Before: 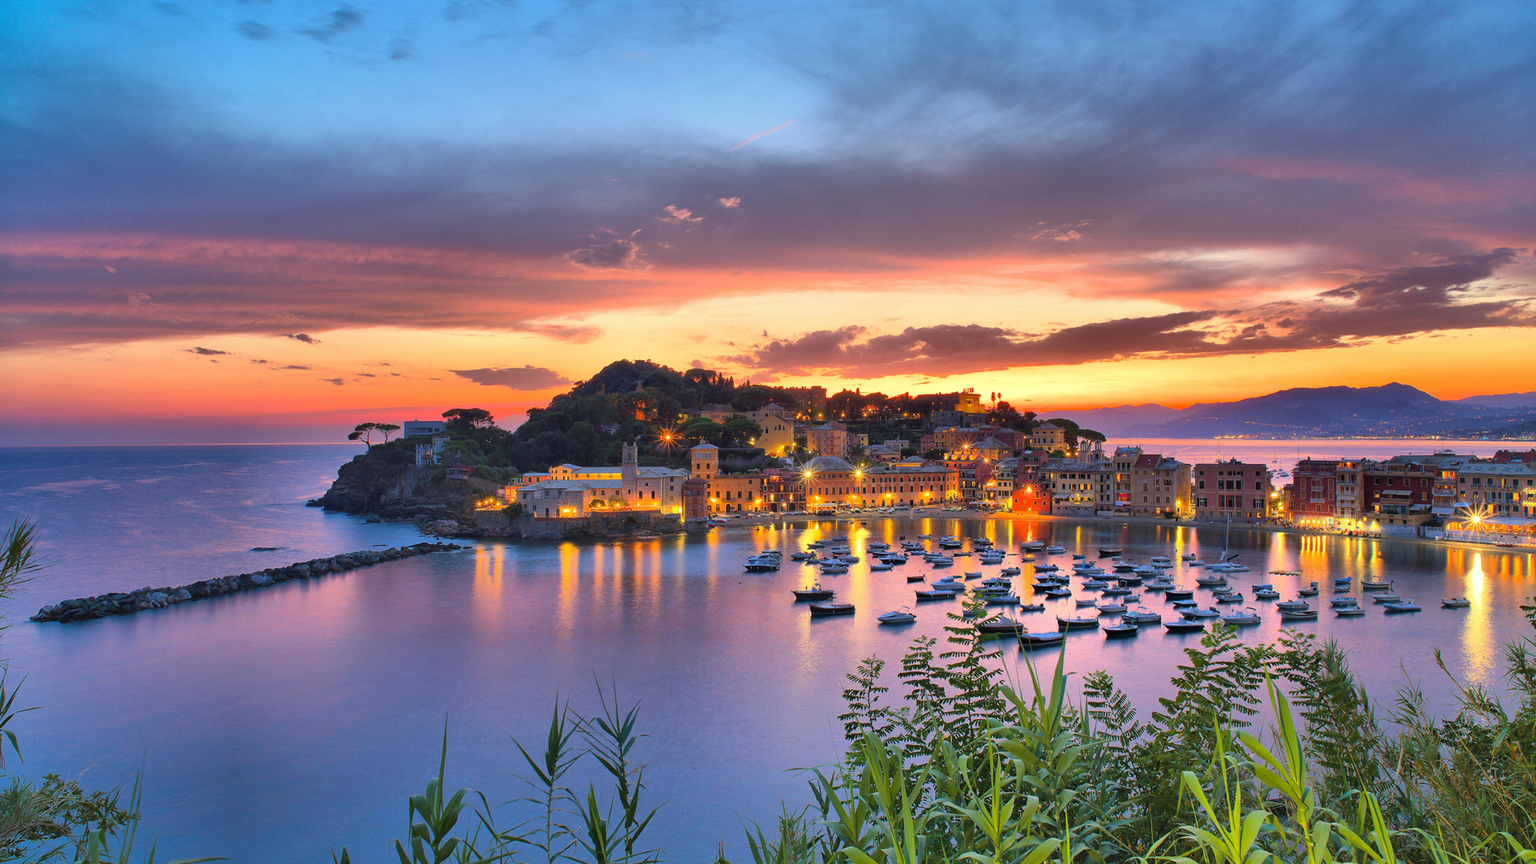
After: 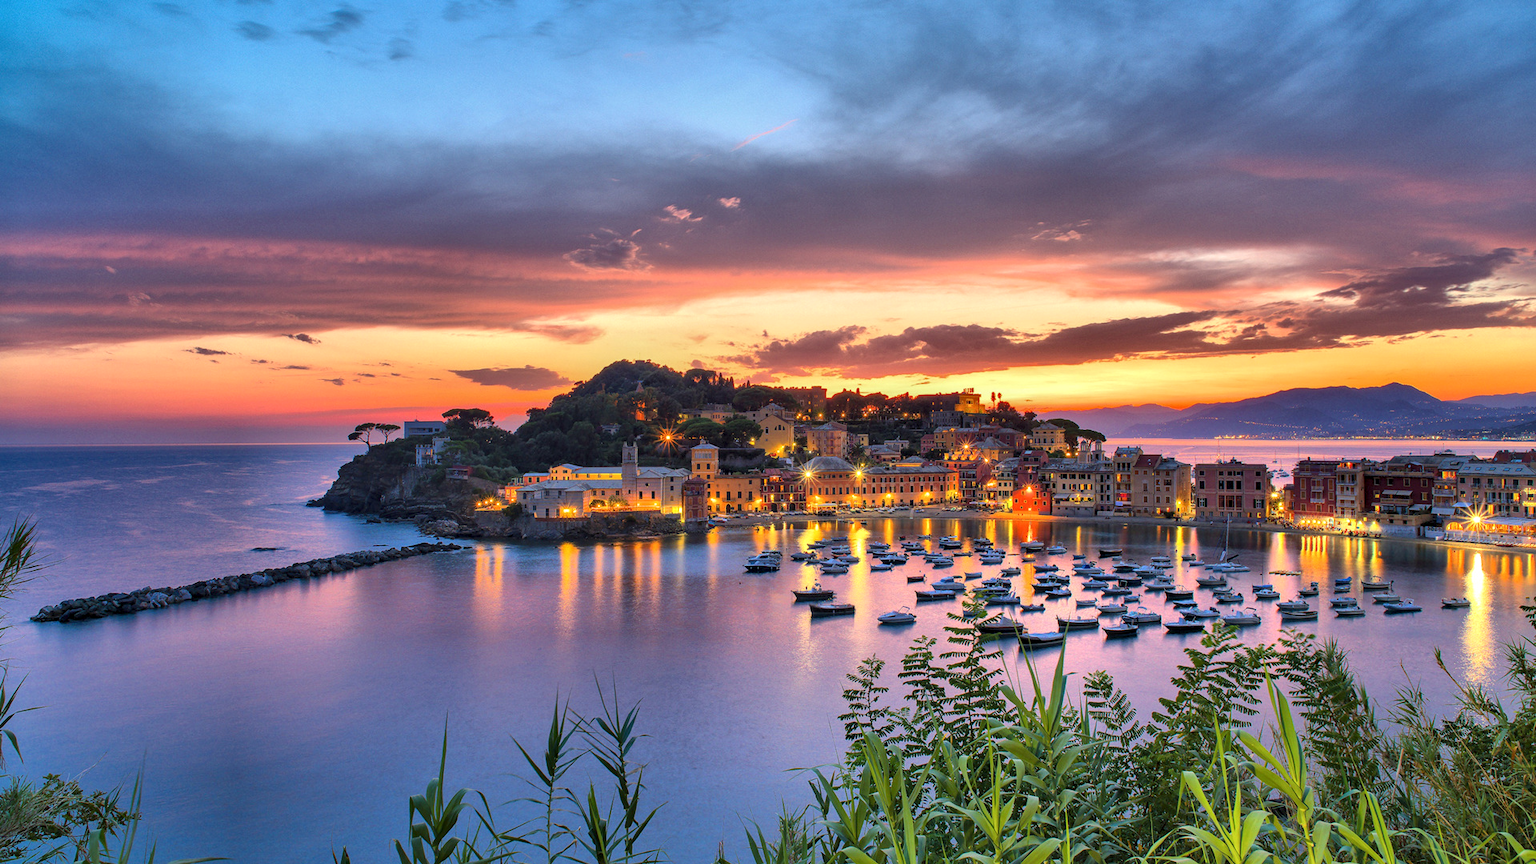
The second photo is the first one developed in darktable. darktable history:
local contrast: highlights 35%, detail 135%
tone equalizer: -8 EV -0.561 EV, smoothing diameter 2.17%, edges refinement/feathering 24.92, mask exposure compensation -1.57 EV, filter diffusion 5
